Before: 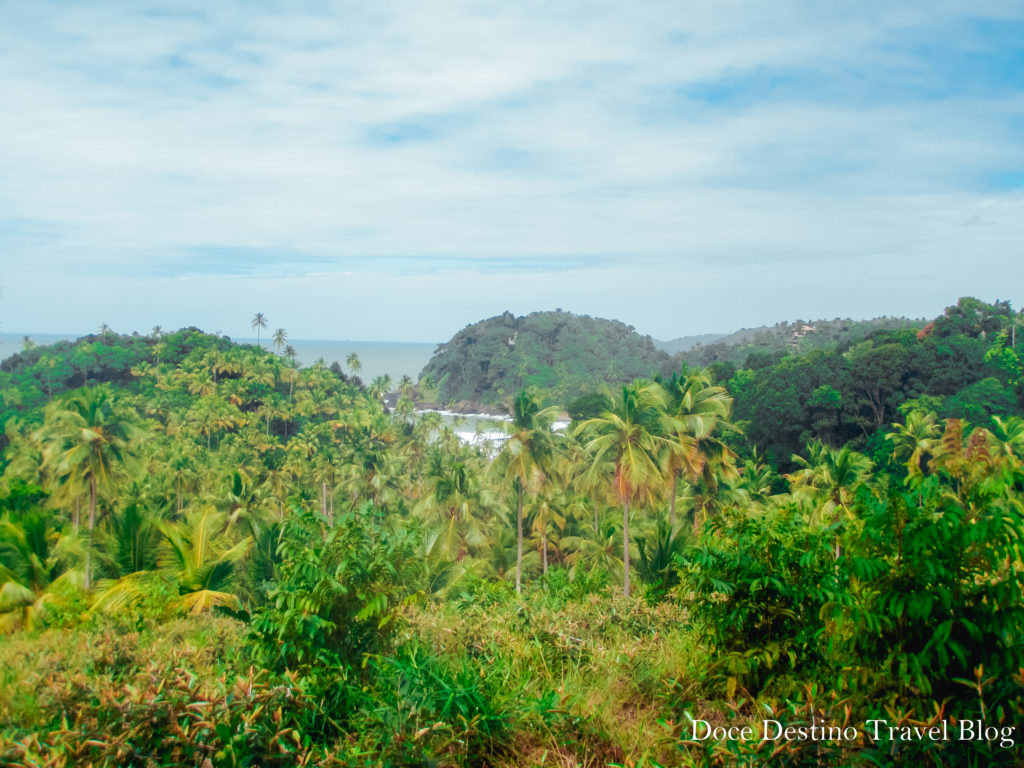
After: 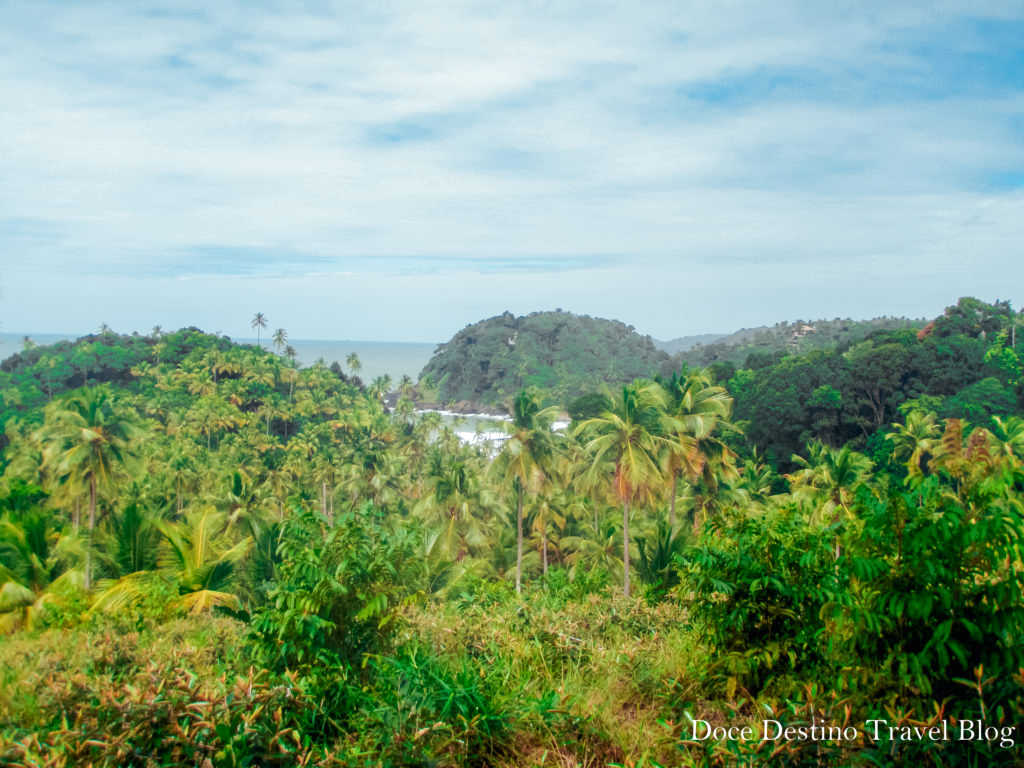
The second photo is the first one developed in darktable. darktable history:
local contrast: highlights 105%, shadows 99%, detail 120%, midtone range 0.2
